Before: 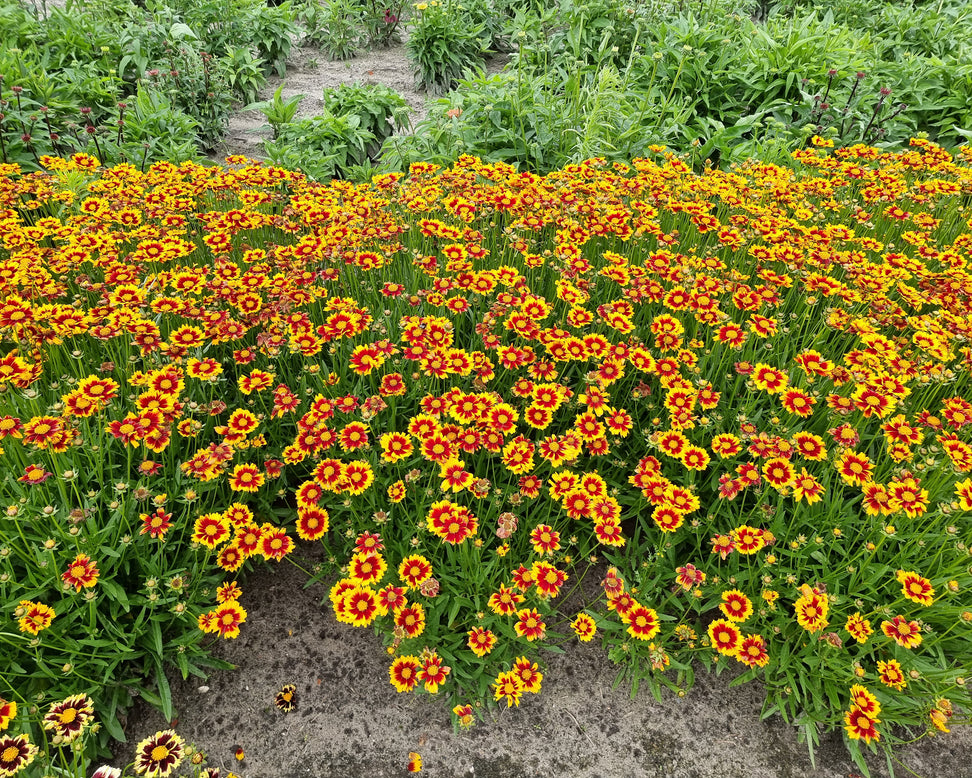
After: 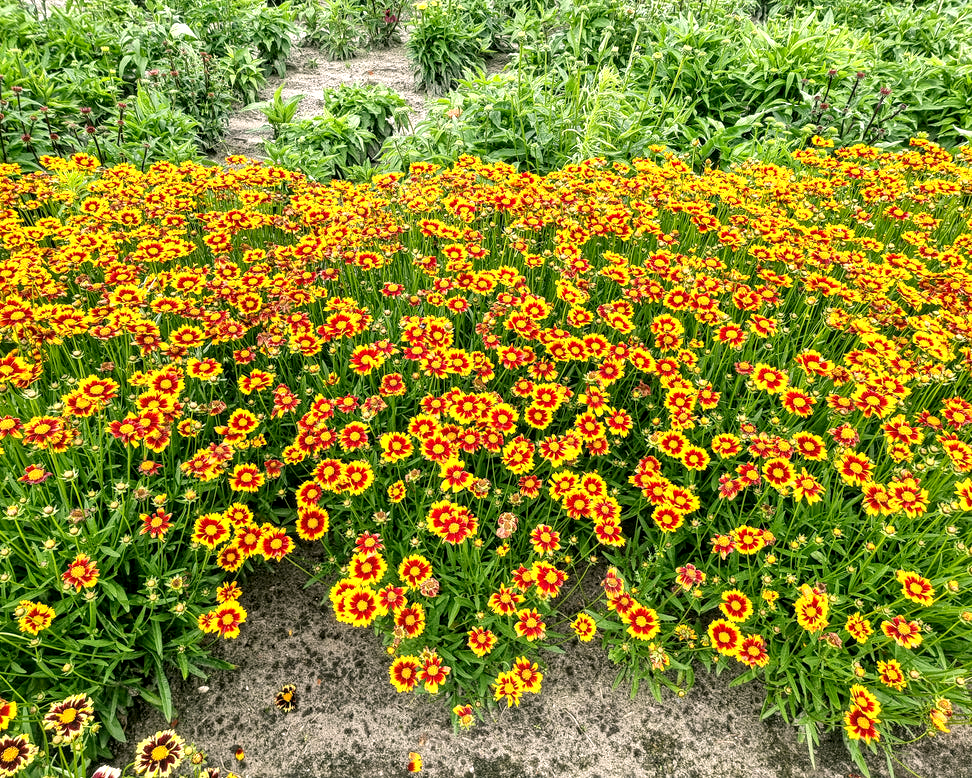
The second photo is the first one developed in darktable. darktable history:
exposure: black level correction 0.001, exposure 0.5 EV, compensate exposure bias true, compensate highlight preservation false
local contrast: detail 144%
color correction: highlights a* 4.02, highlights b* 4.98, shadows a* -7.55, shadows b* 4.98
